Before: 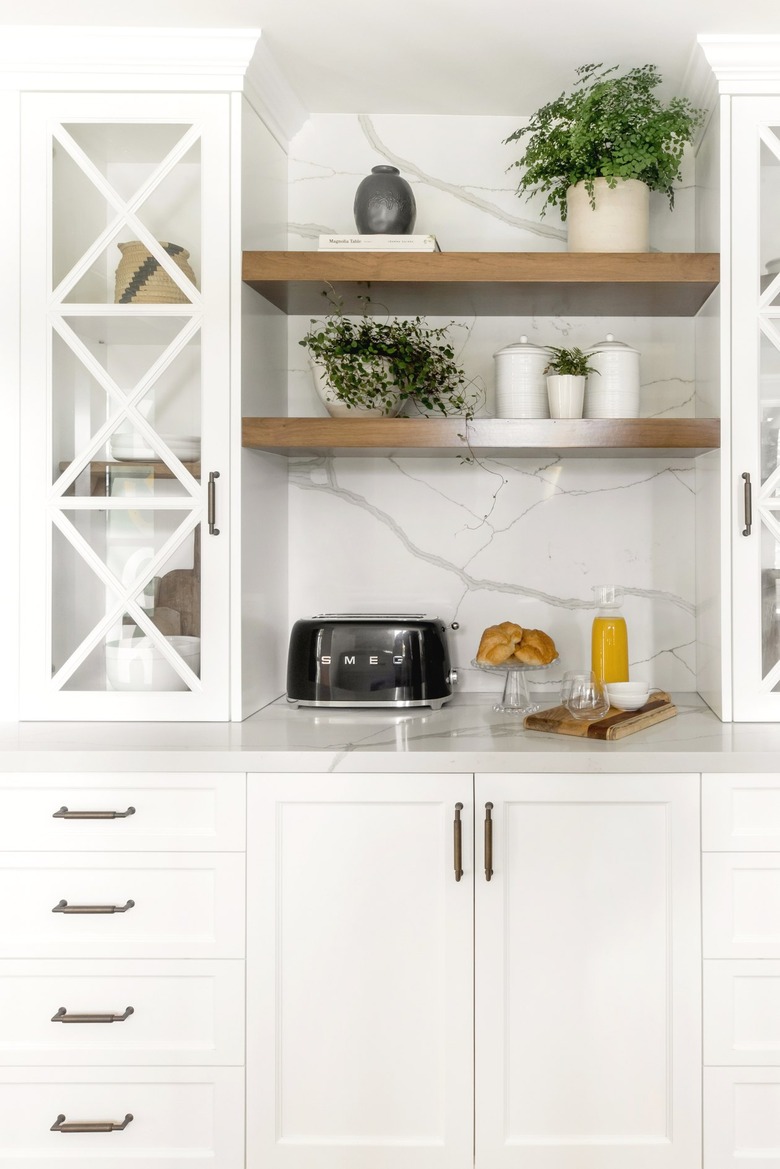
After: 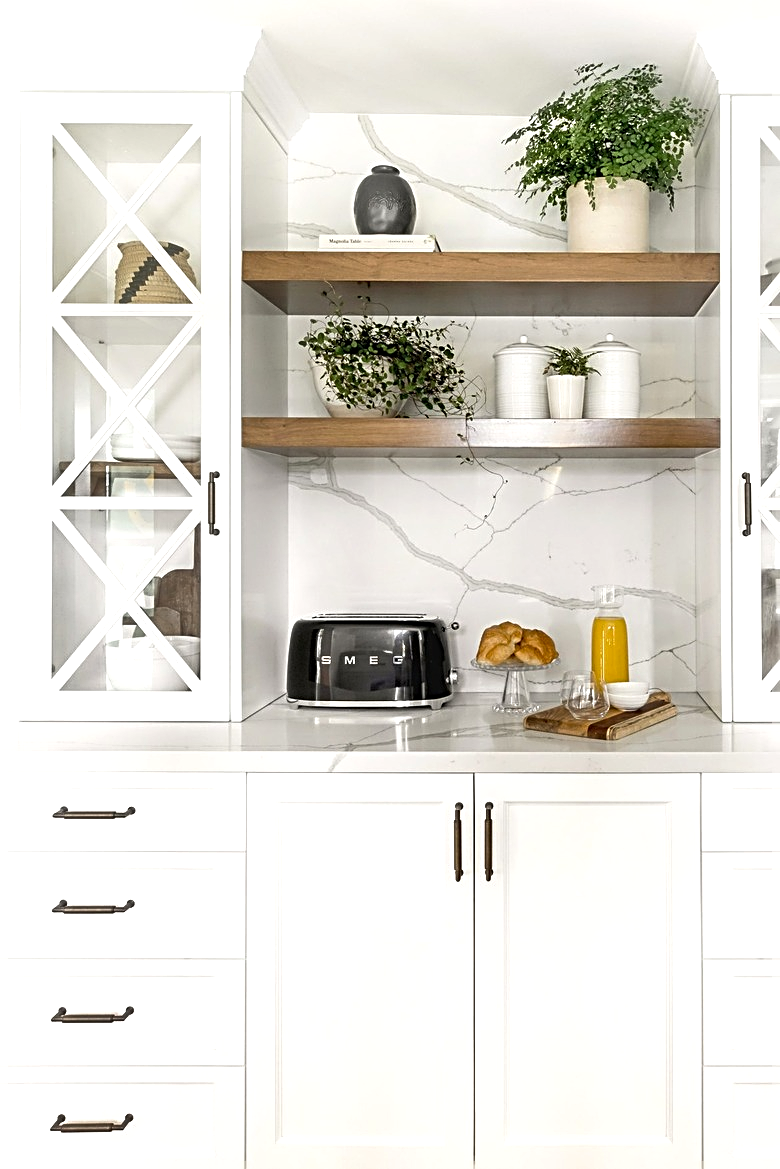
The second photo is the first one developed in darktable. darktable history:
sharpen: radius 3.025, amount 0.757
exposure: exposure 0.3 EV, compensate highlight preservation false
shadows and highlights: shadows 37.27, highlights -28.18, soften with gaussian
